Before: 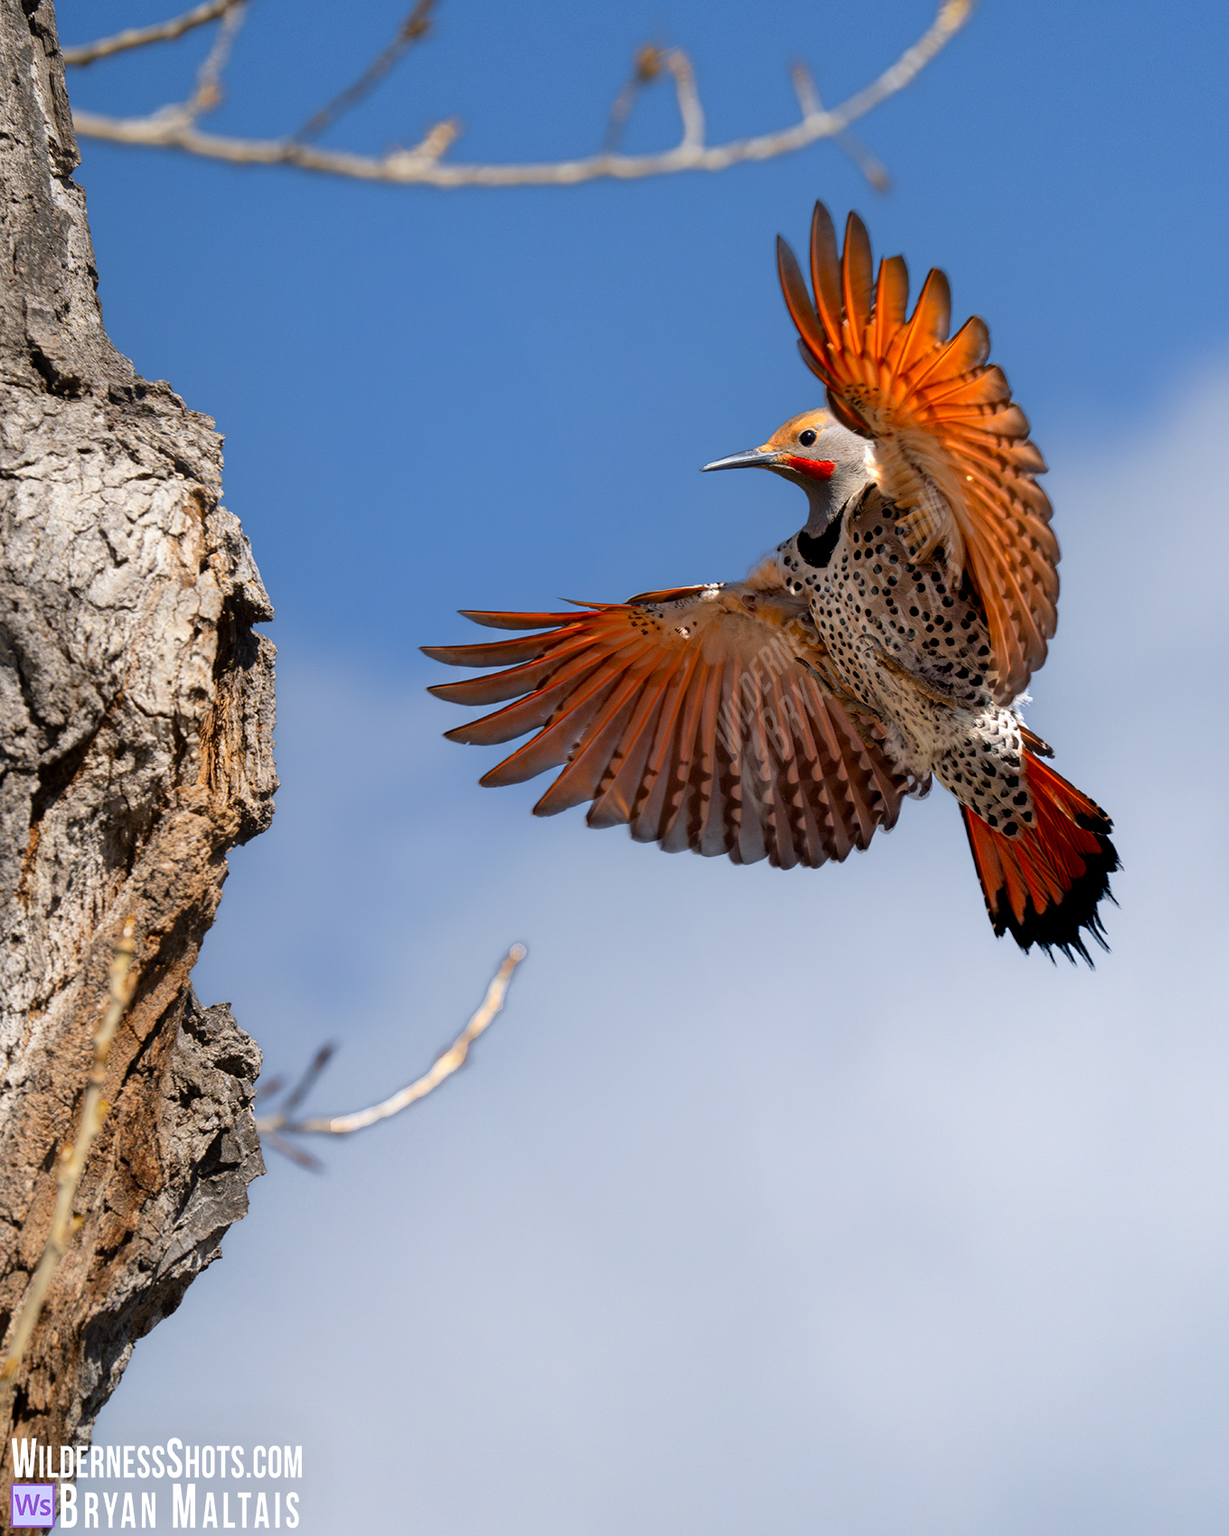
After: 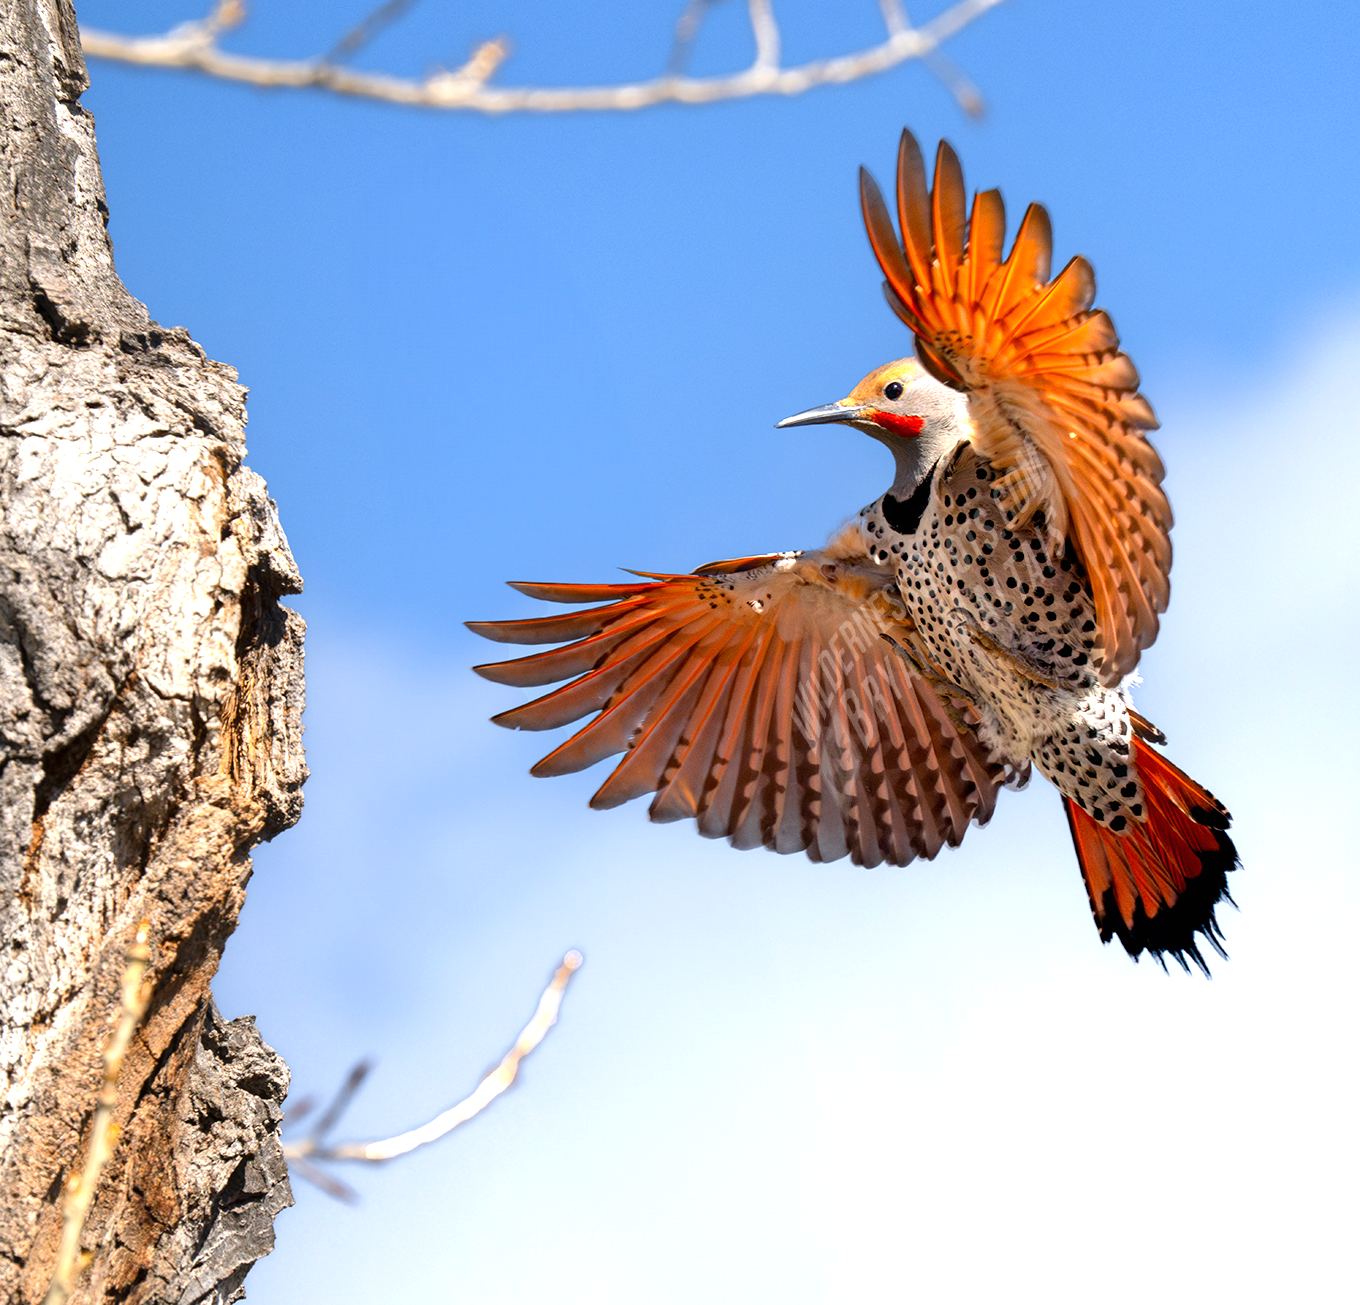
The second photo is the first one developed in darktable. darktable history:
crop: top 5.572%, bottom 17.661%
exposure: black level correction 0, exposure 0.89 EV, compensate highlight preservation false
